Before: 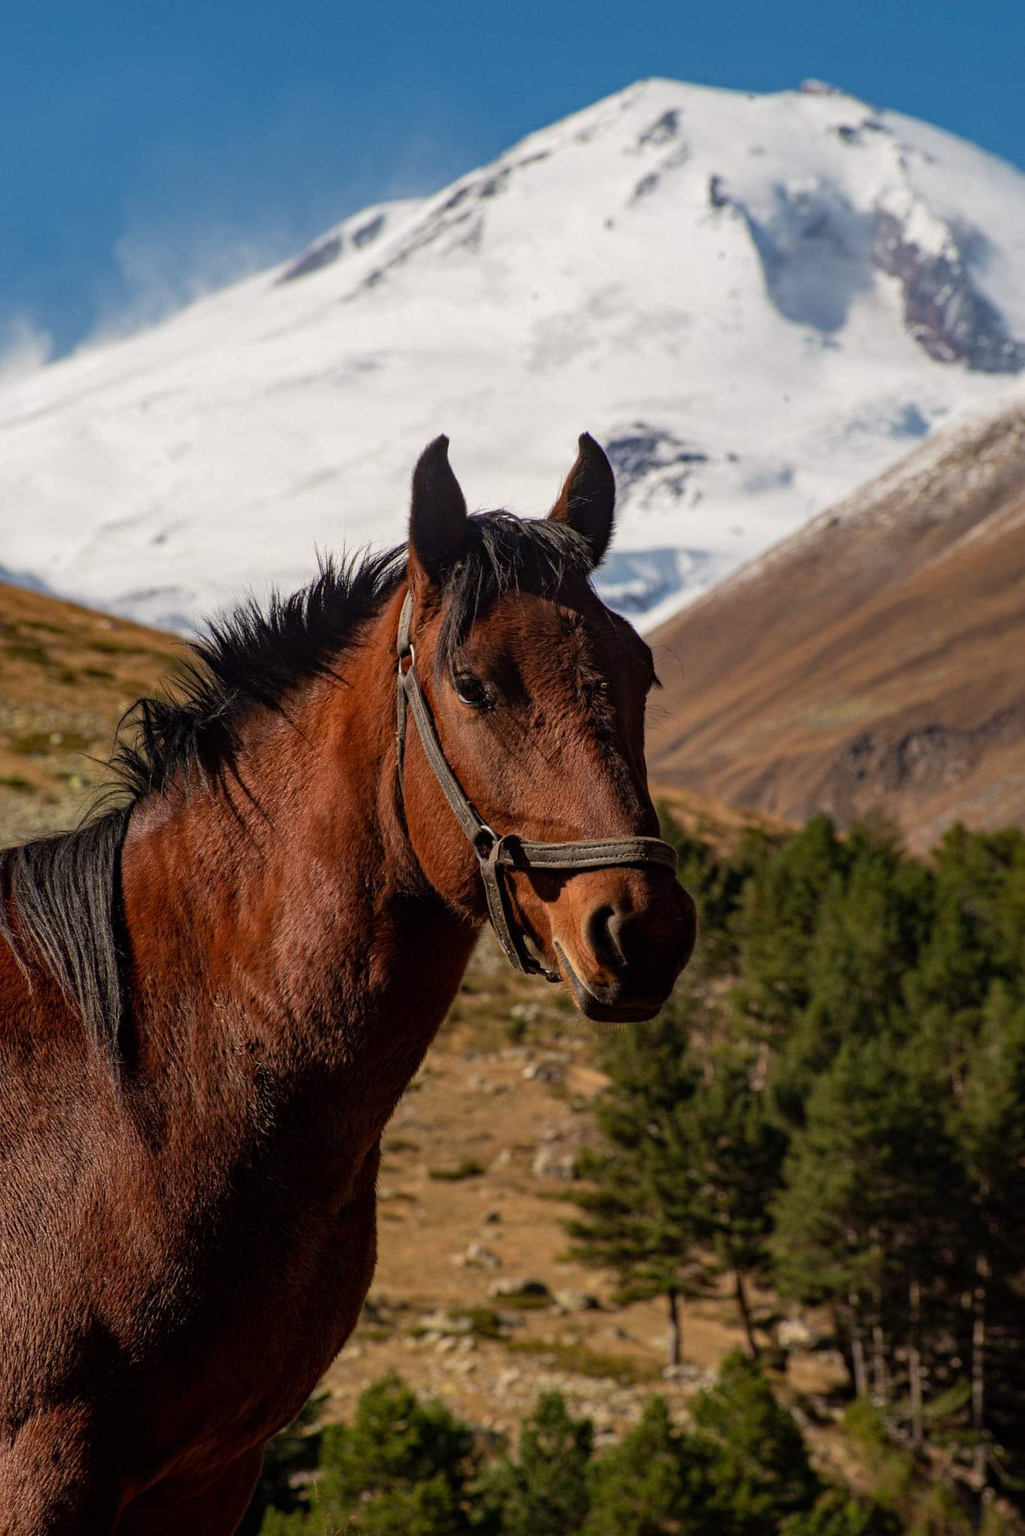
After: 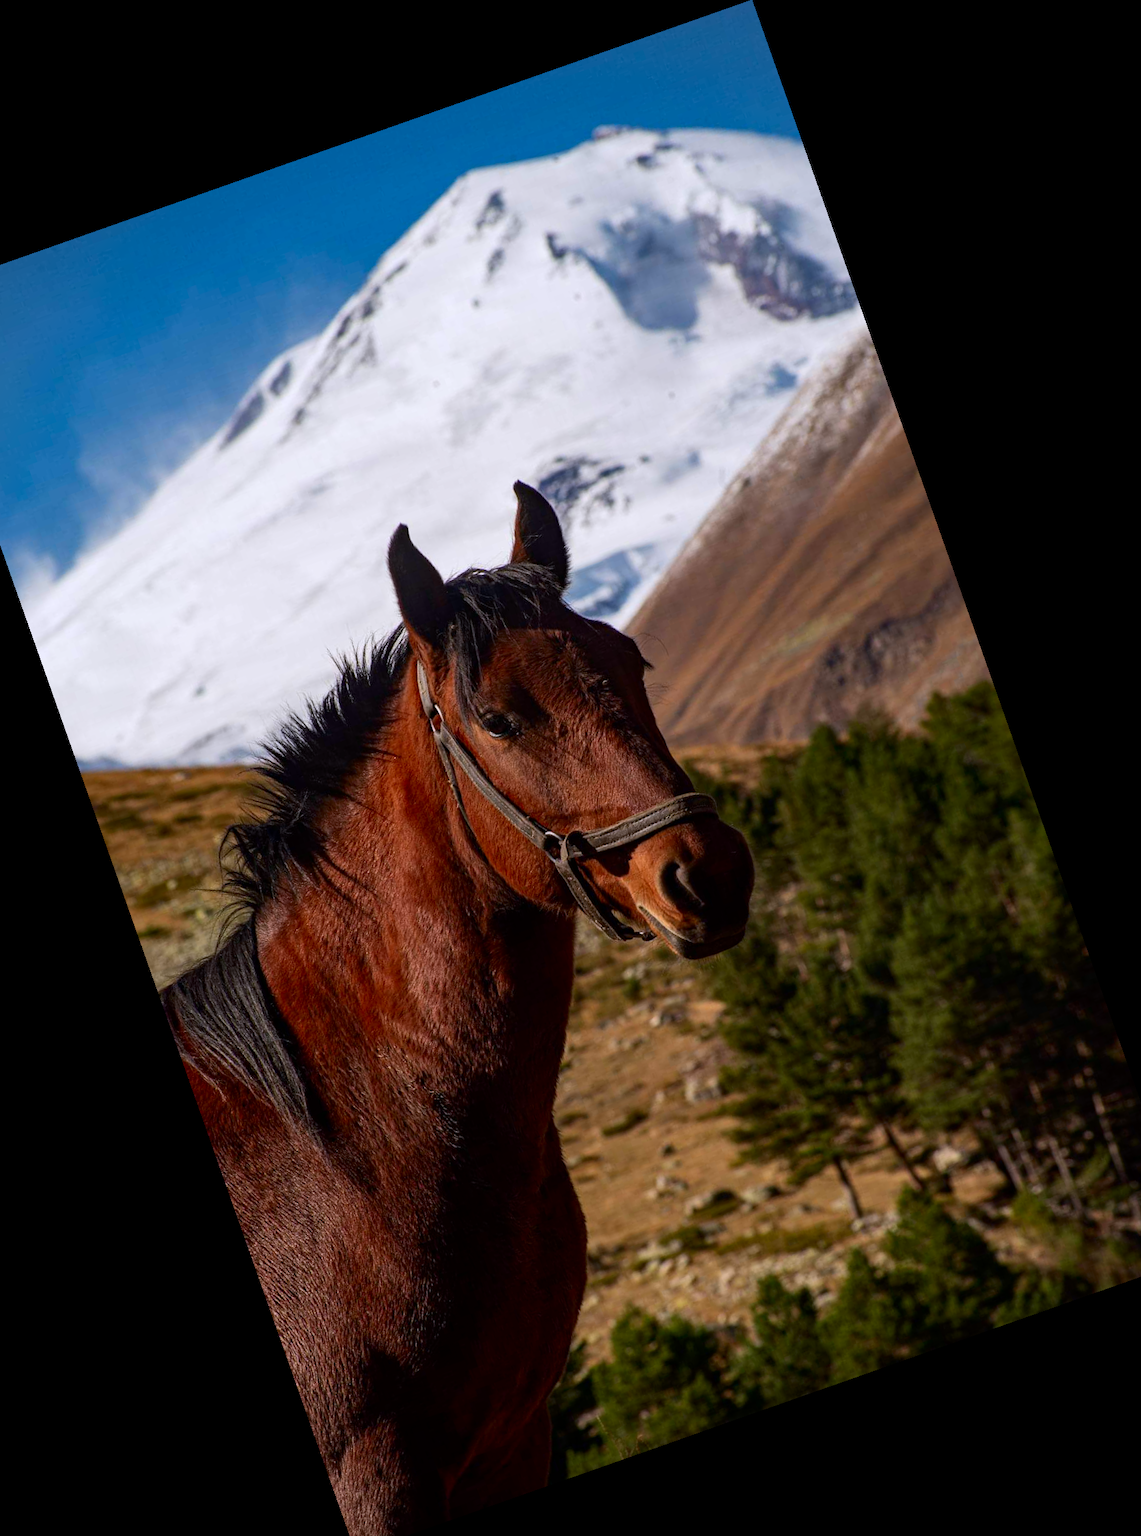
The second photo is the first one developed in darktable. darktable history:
crop and rotate: angle 19.43°, left 6.812%, right 4.125%, bottom 1.087%
color calibration: illuminant as shot in camera, x 0.358, y 0.373, temperature 4628.91 K
vignetting: fall-off radius 60.92%
contrast brightness saturation: contrast 0.13, brightness -0.05, saturation 0.16
